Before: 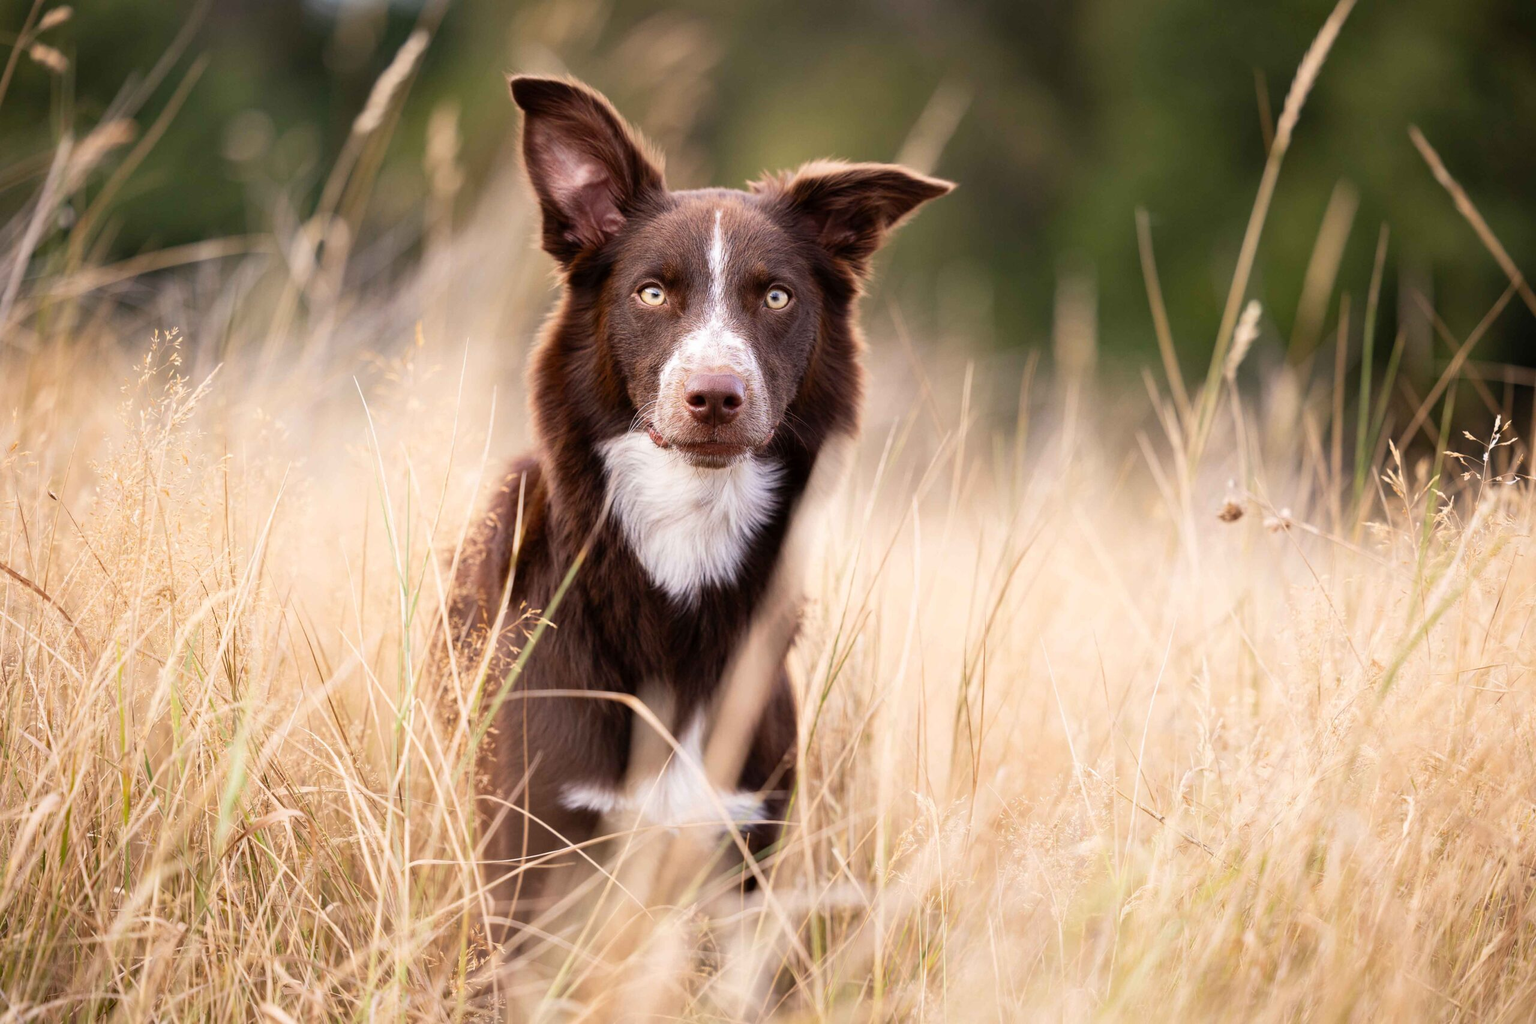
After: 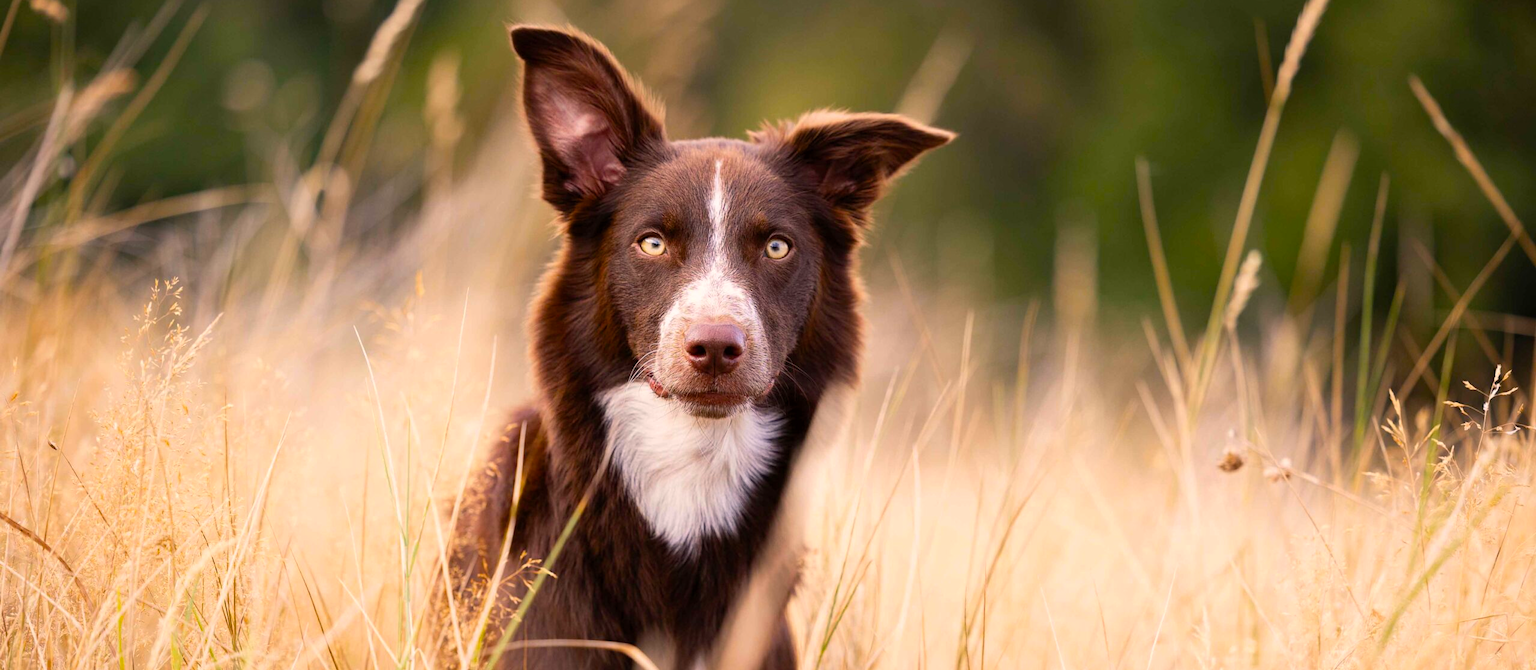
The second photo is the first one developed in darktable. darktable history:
color balance rgb: power › hue 329.05°, highlights gain › chroma 1.725%, highlights gain › hue 56.81°, perceptual saturation grading › global saturation 29.518%, global vibrance 9.242%
crop and rotate: top 4.959%, bottom 29.556%
exposure: compensate highlight preservation false
